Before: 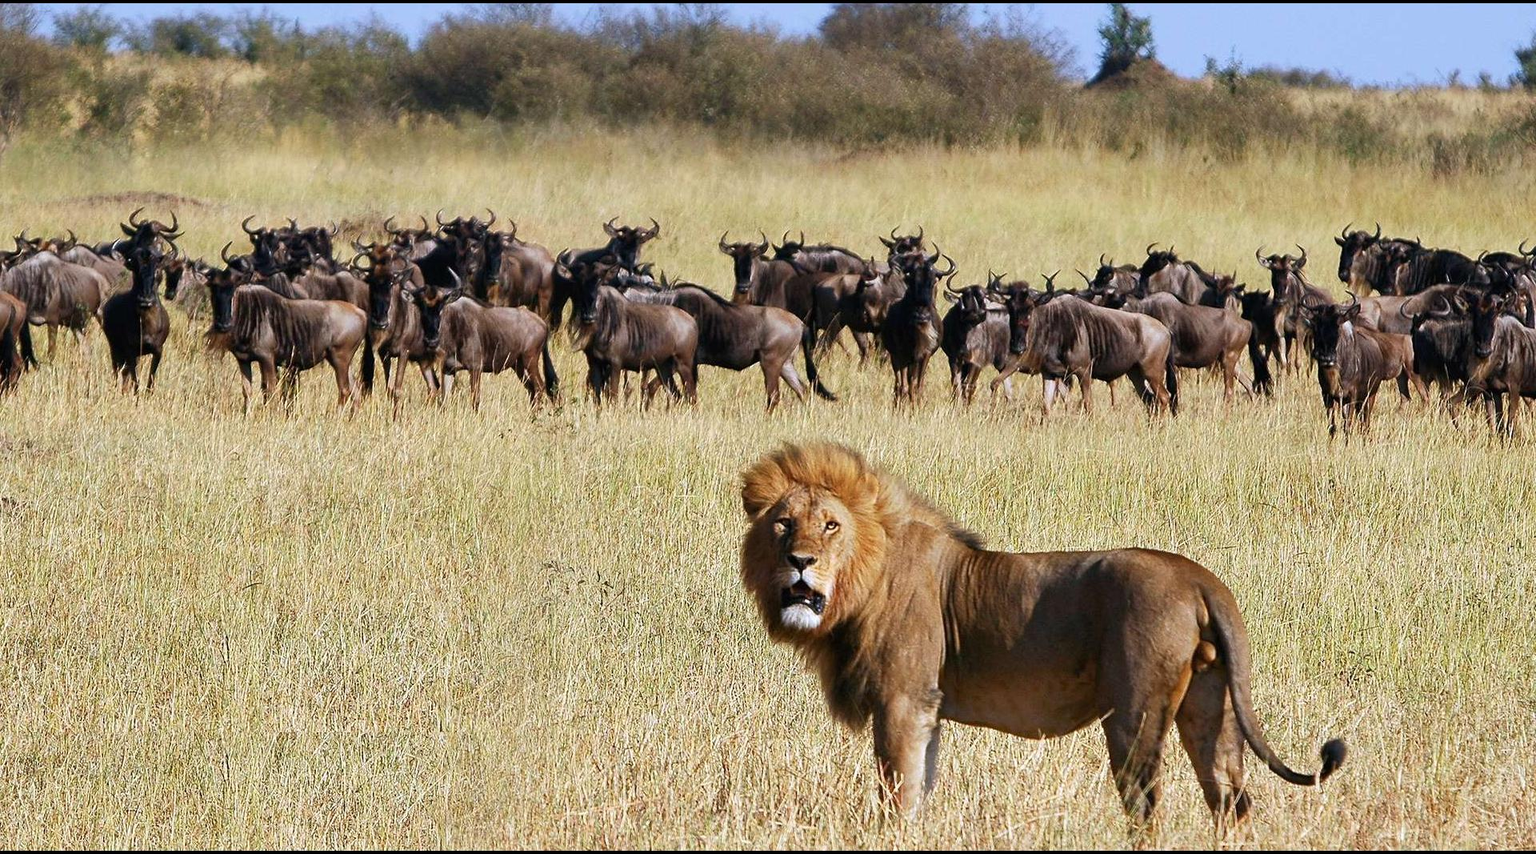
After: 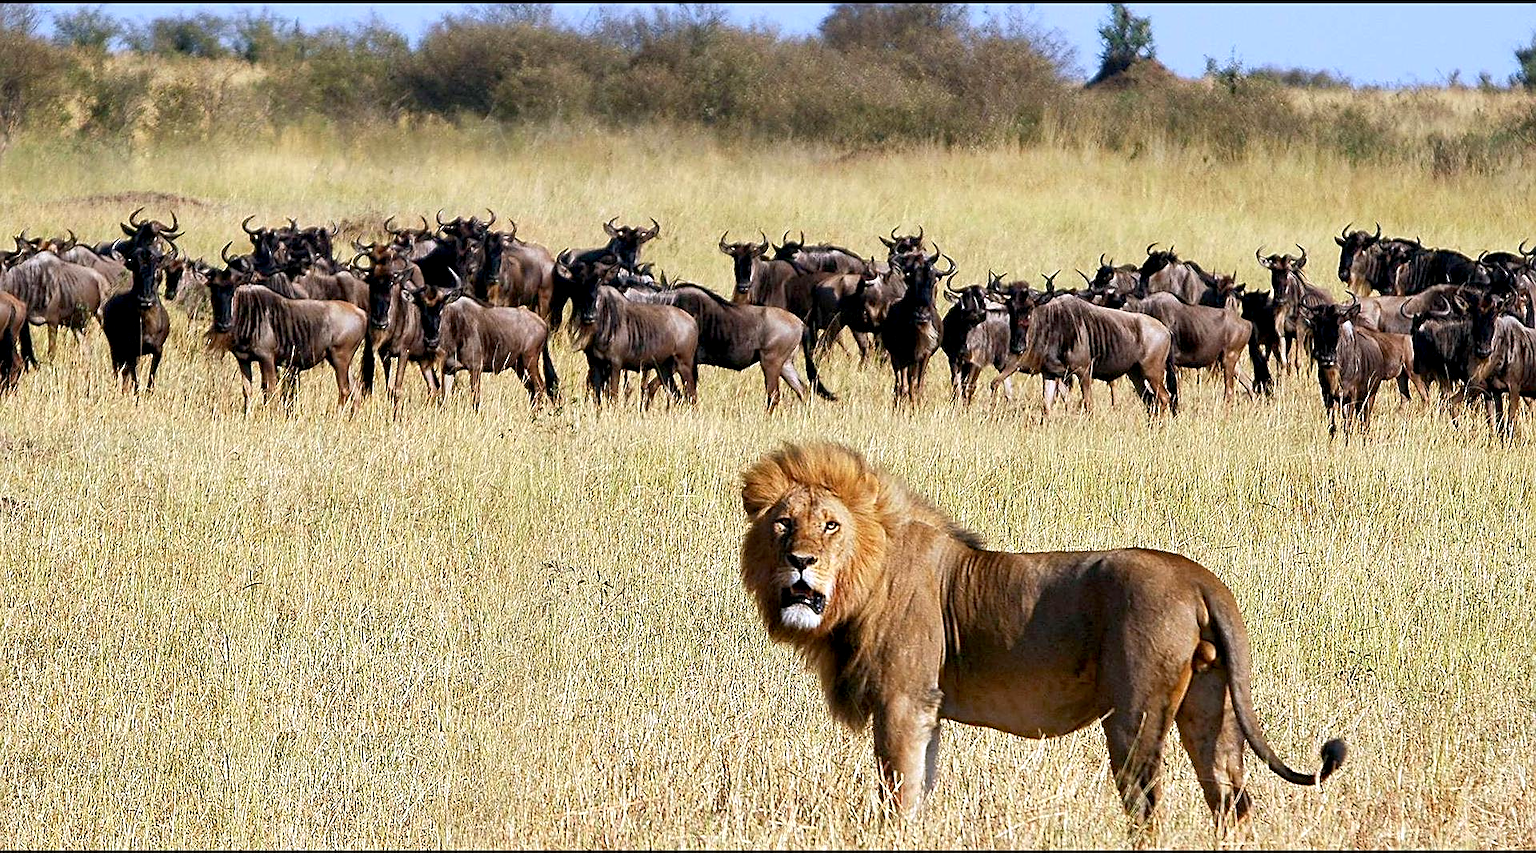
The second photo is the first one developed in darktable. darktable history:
sharpen: on, module defaults
exposure: black level correction 0.005, exposure 0.286 EV, compensate highlight preservation false
